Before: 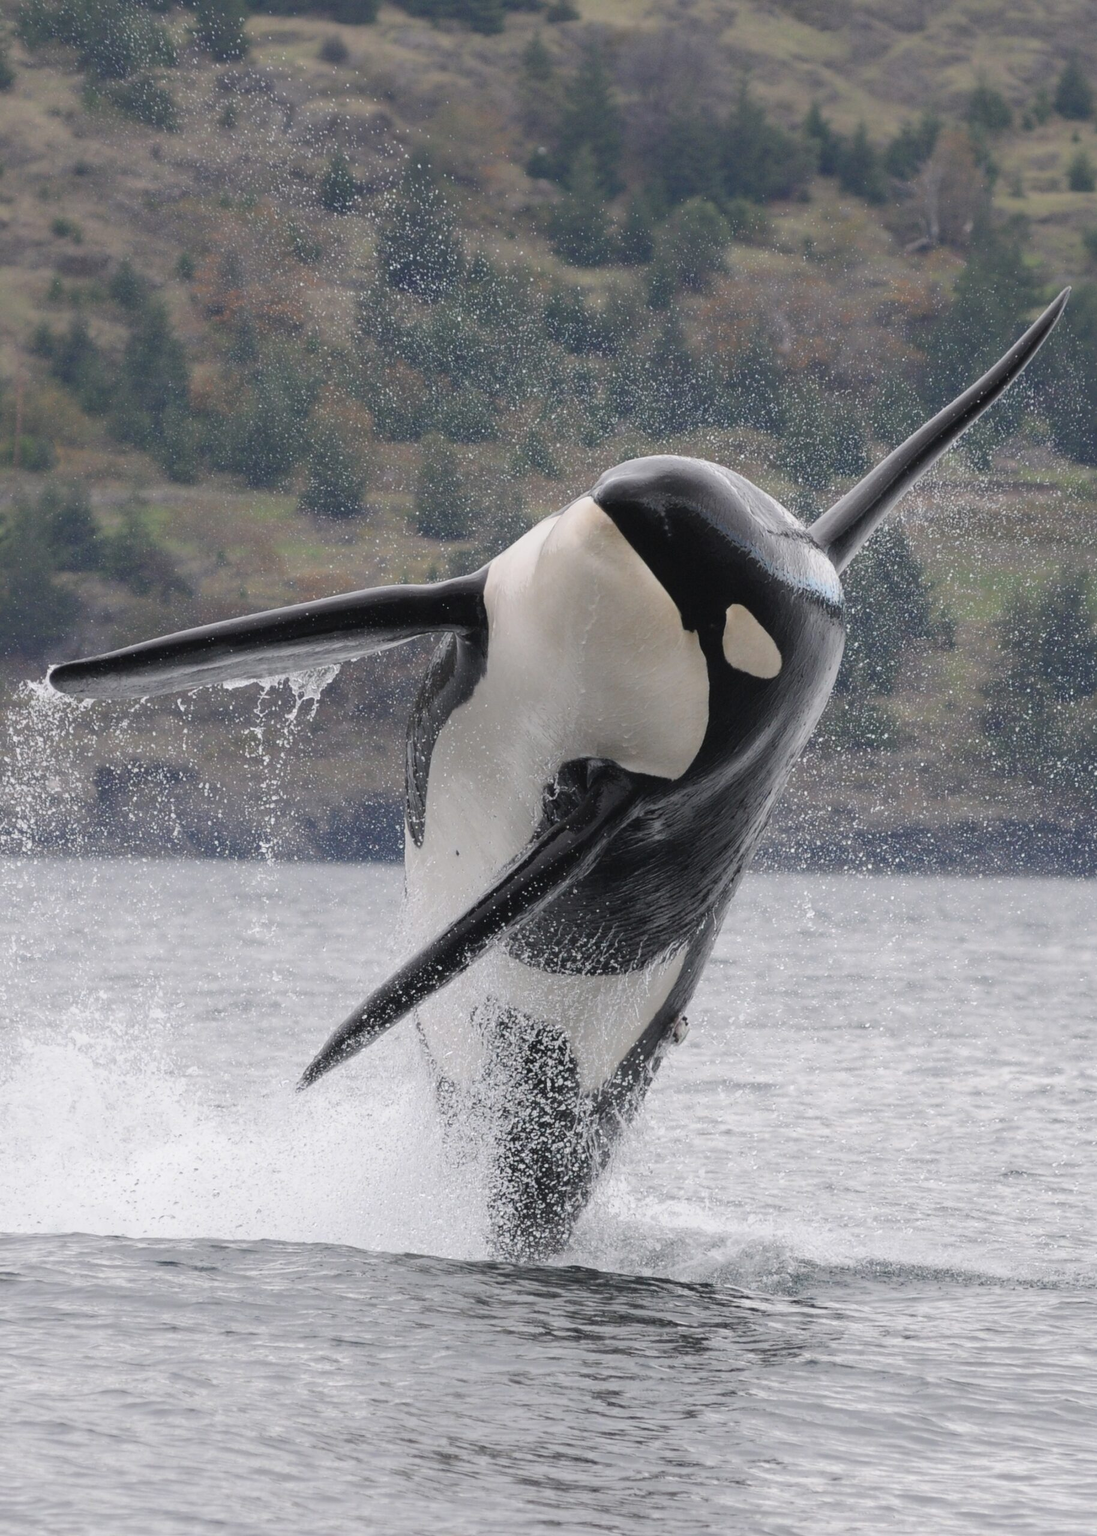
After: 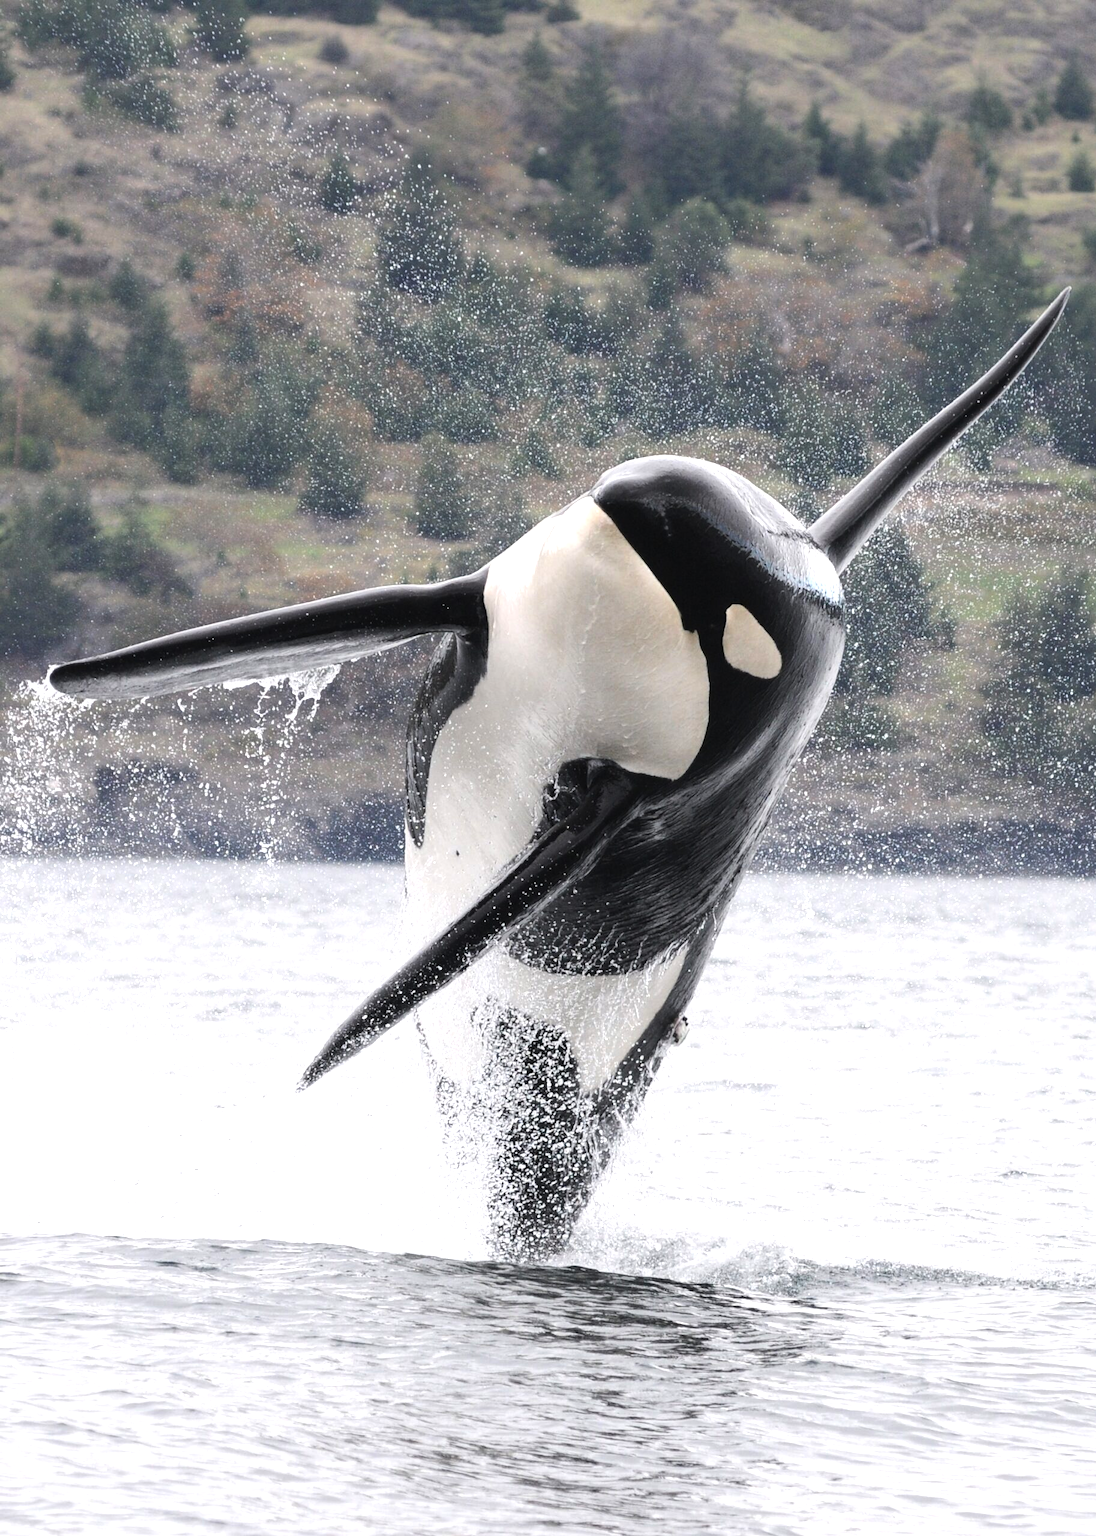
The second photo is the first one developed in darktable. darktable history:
exposure: exposure 0.29 EV, compensate highlight preservation false
tone equalizer: -8 EV -0.75 EV, -7 EV -0.7 EV, -6 EV -0.6 EV, -5 EV -0.4 EV, -3 EV 0.4 EV, -2 EV 0.6 EV, -1 EV 0.7 EV, +0 EV 0.75 EV, edges refinement/feathering 500, mask exposure compensation -1.57 EV, preserve details no
